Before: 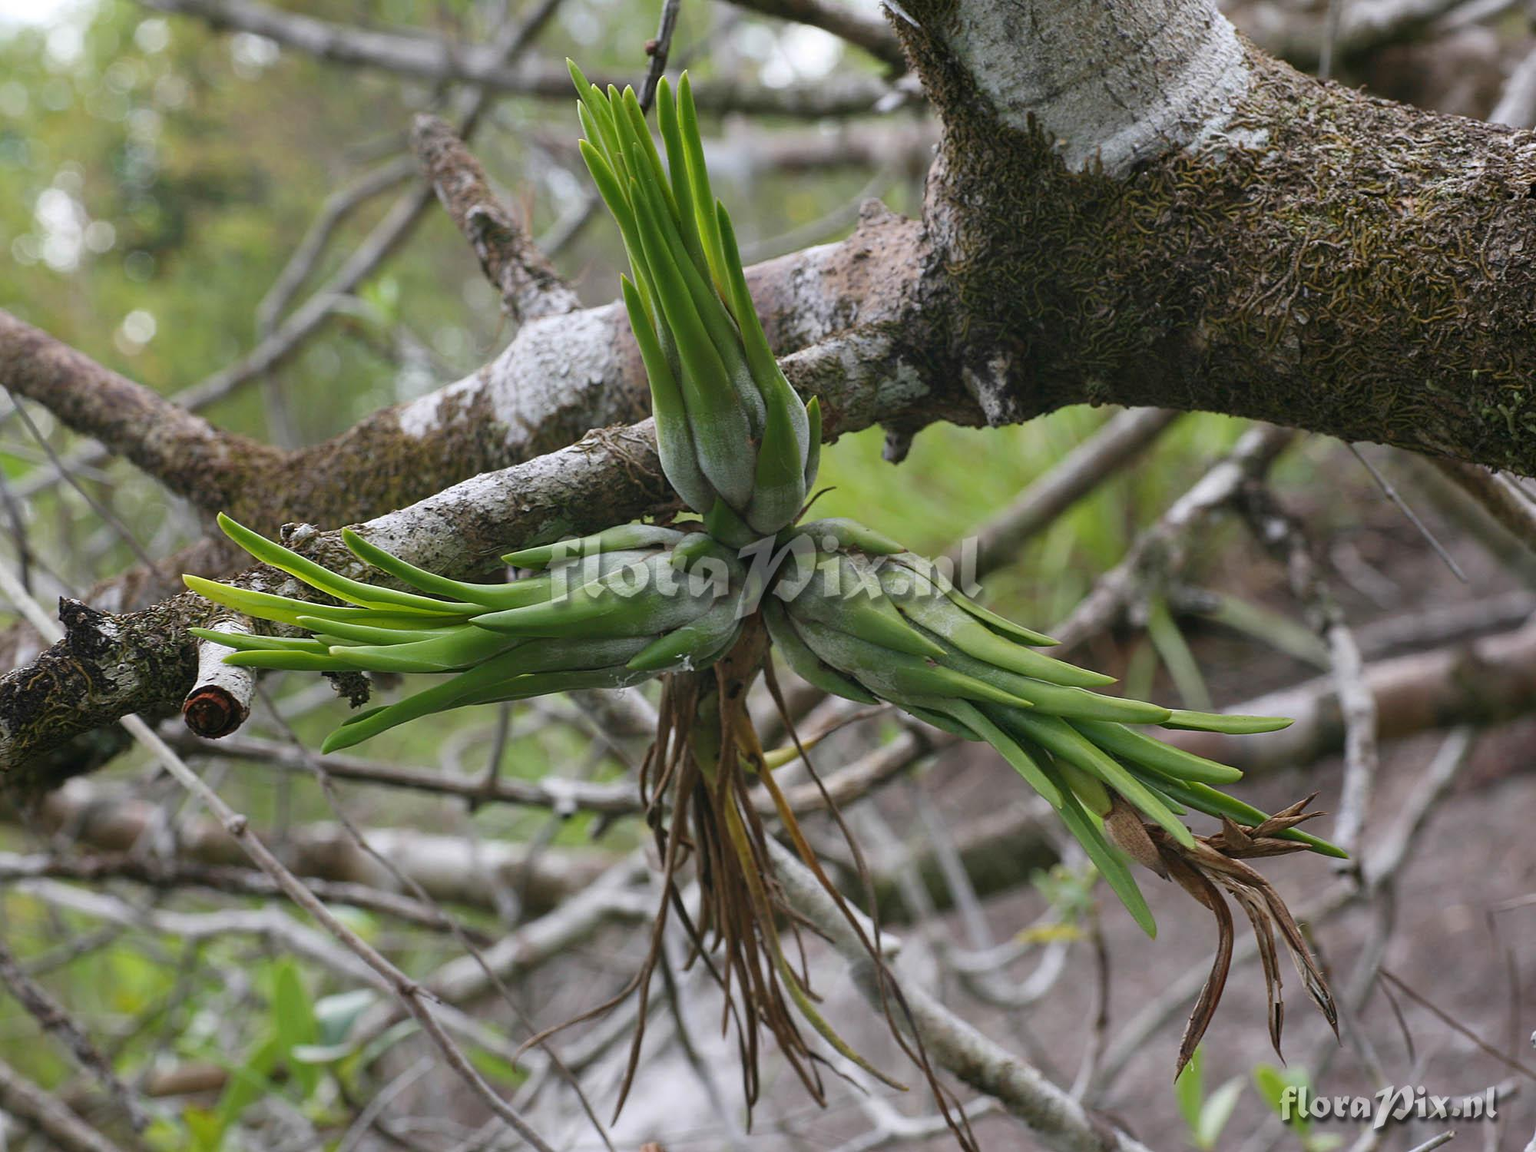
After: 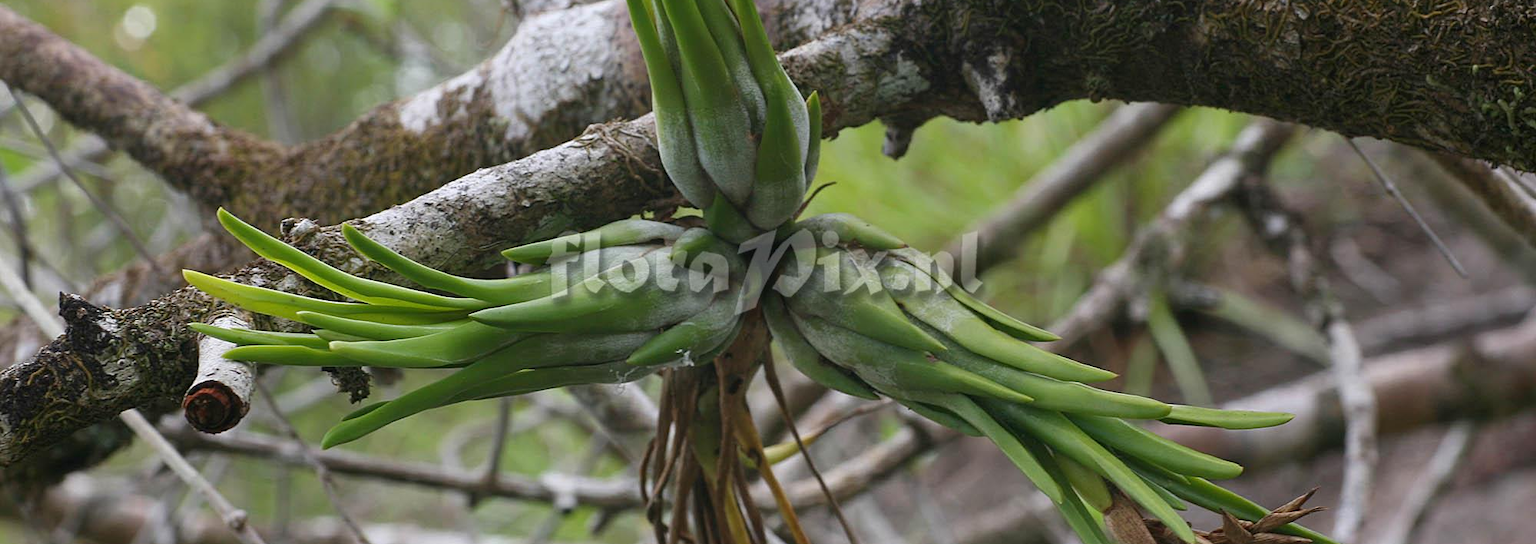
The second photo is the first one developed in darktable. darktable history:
crop and rotate: top 26.472%, bottom 26.202%
